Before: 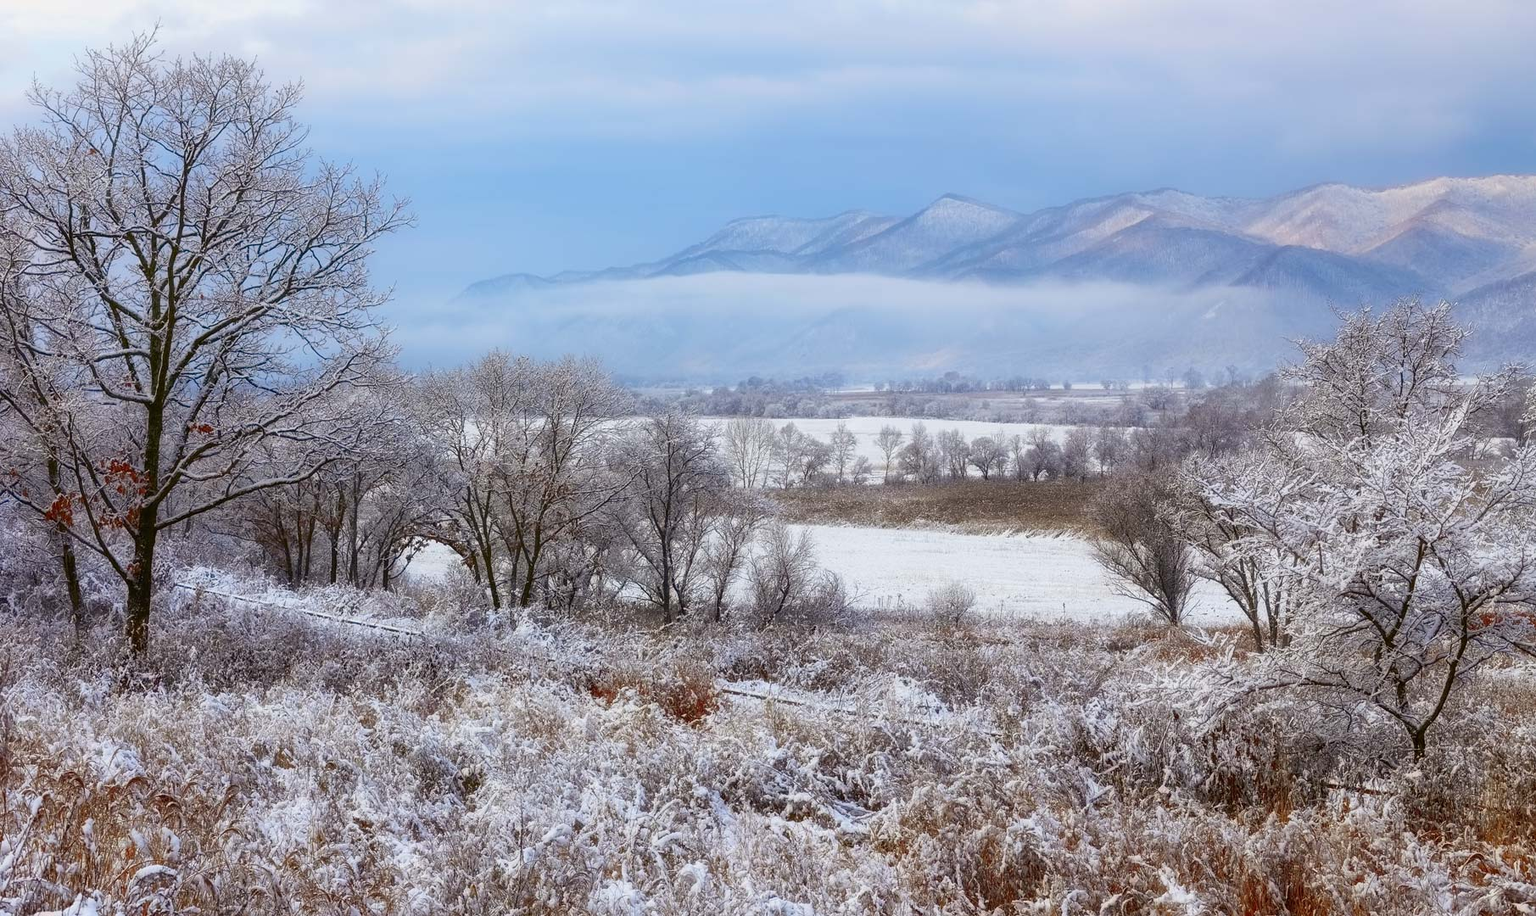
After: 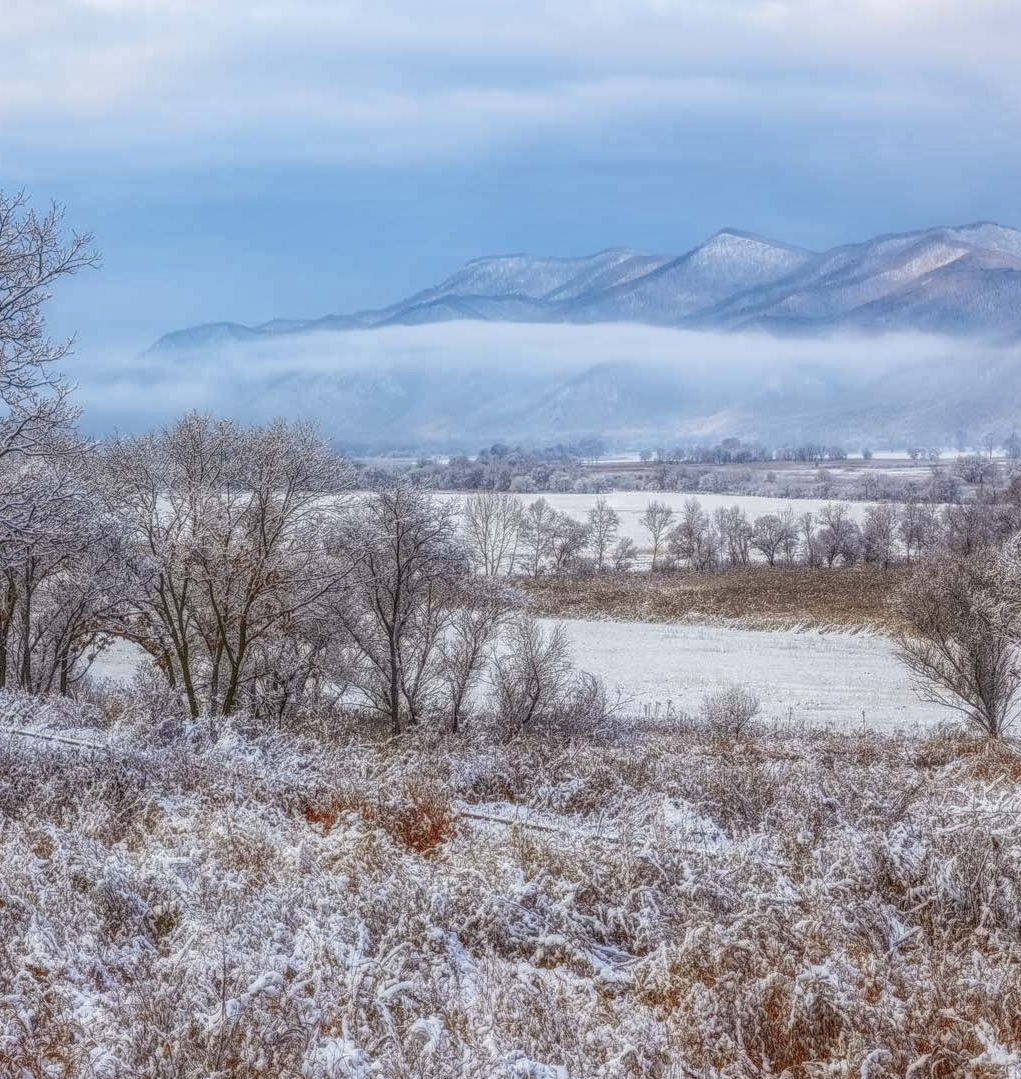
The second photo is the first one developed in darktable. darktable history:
local contrast: highlights 20%, shadows 26%, detail 201%, midtone range 0.2
crop: left 21.619%, right 22.002%, bottom 0.006%
